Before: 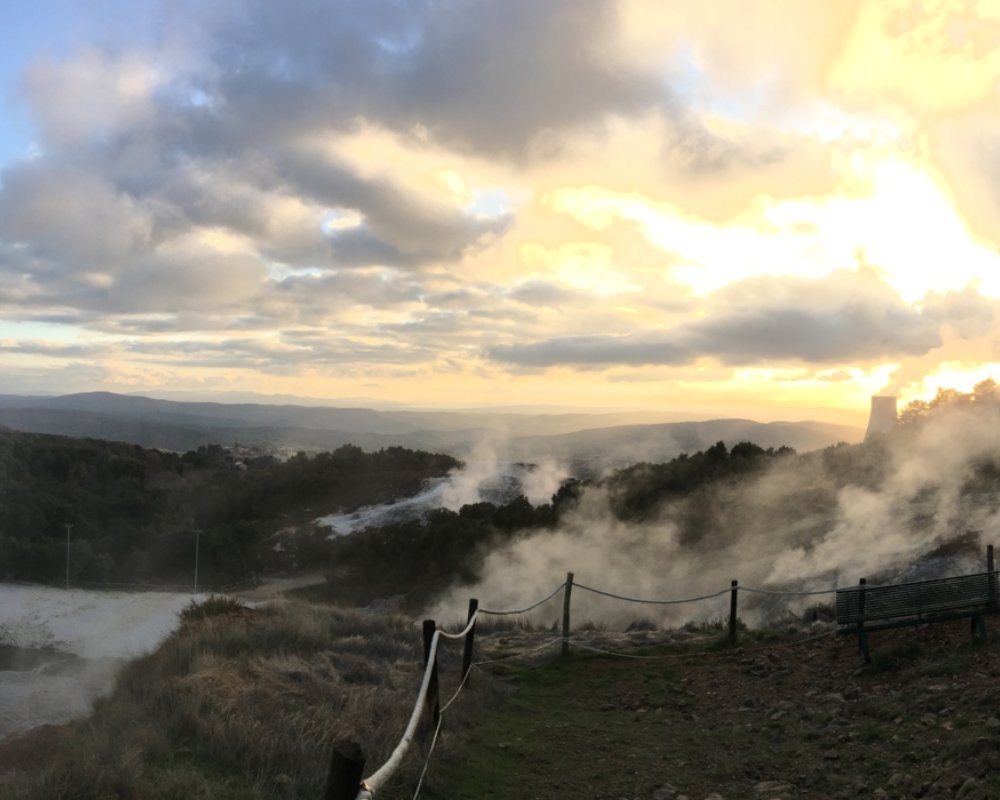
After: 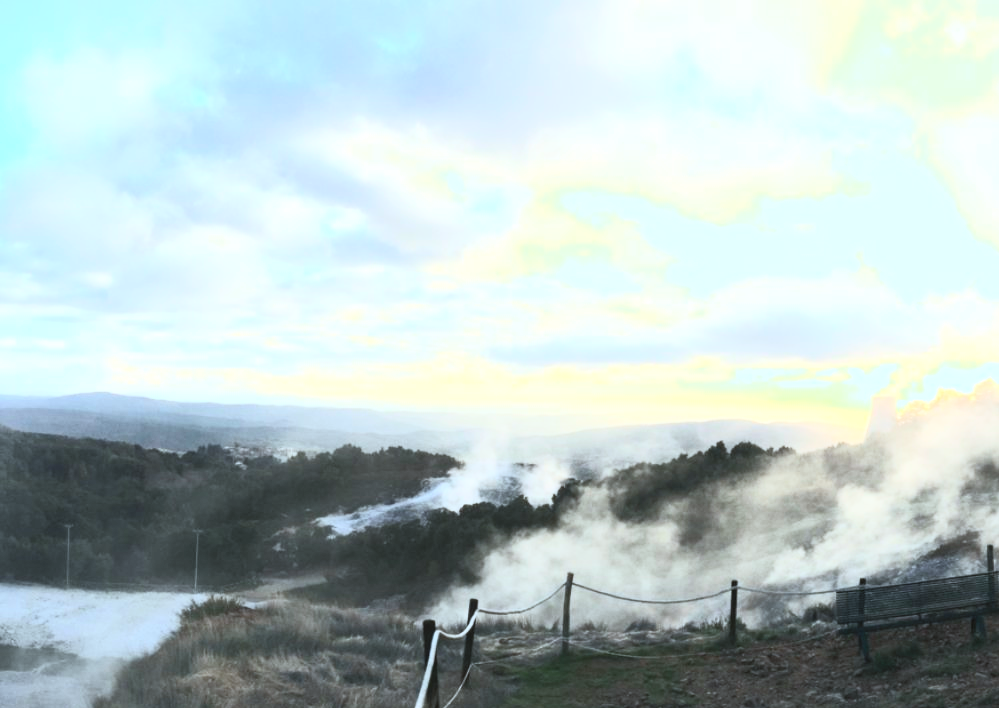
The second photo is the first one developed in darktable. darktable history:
exposure: black level correction 0, exposure 0.59 EV, compensate highlight preservation false
contrast brightness saturation: contrast 0.394, brightness 0.533
crop and rotate: top 0%, bottom 11.39%
color calibration: x 0.383, y 0.371, temperature 3906.09 K
